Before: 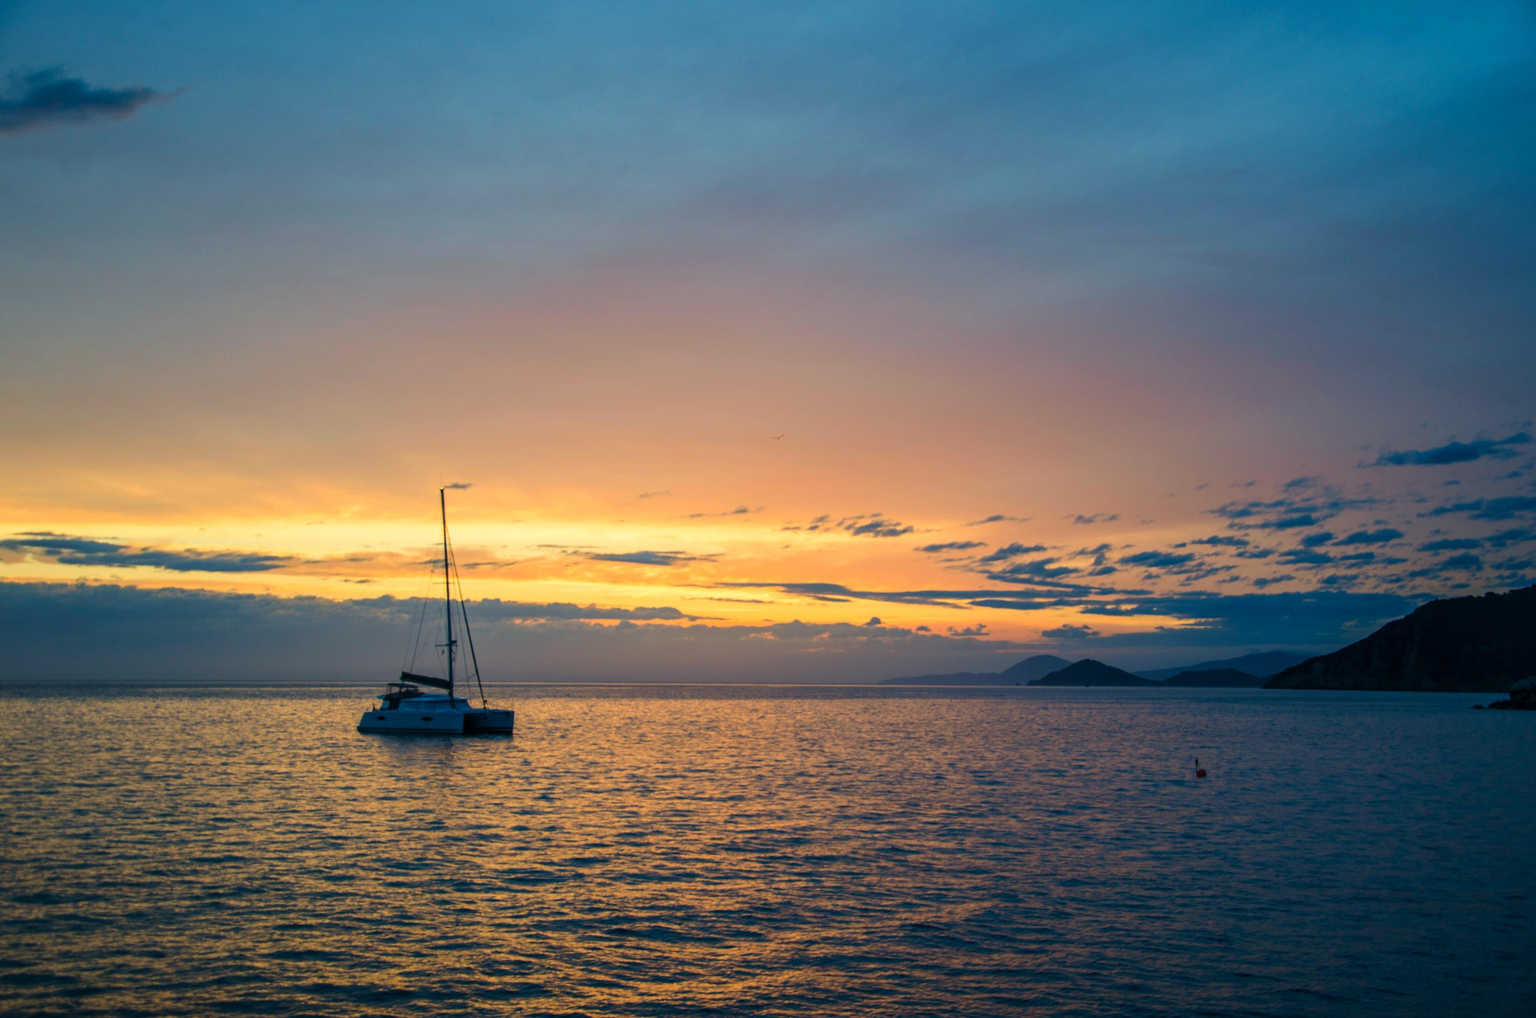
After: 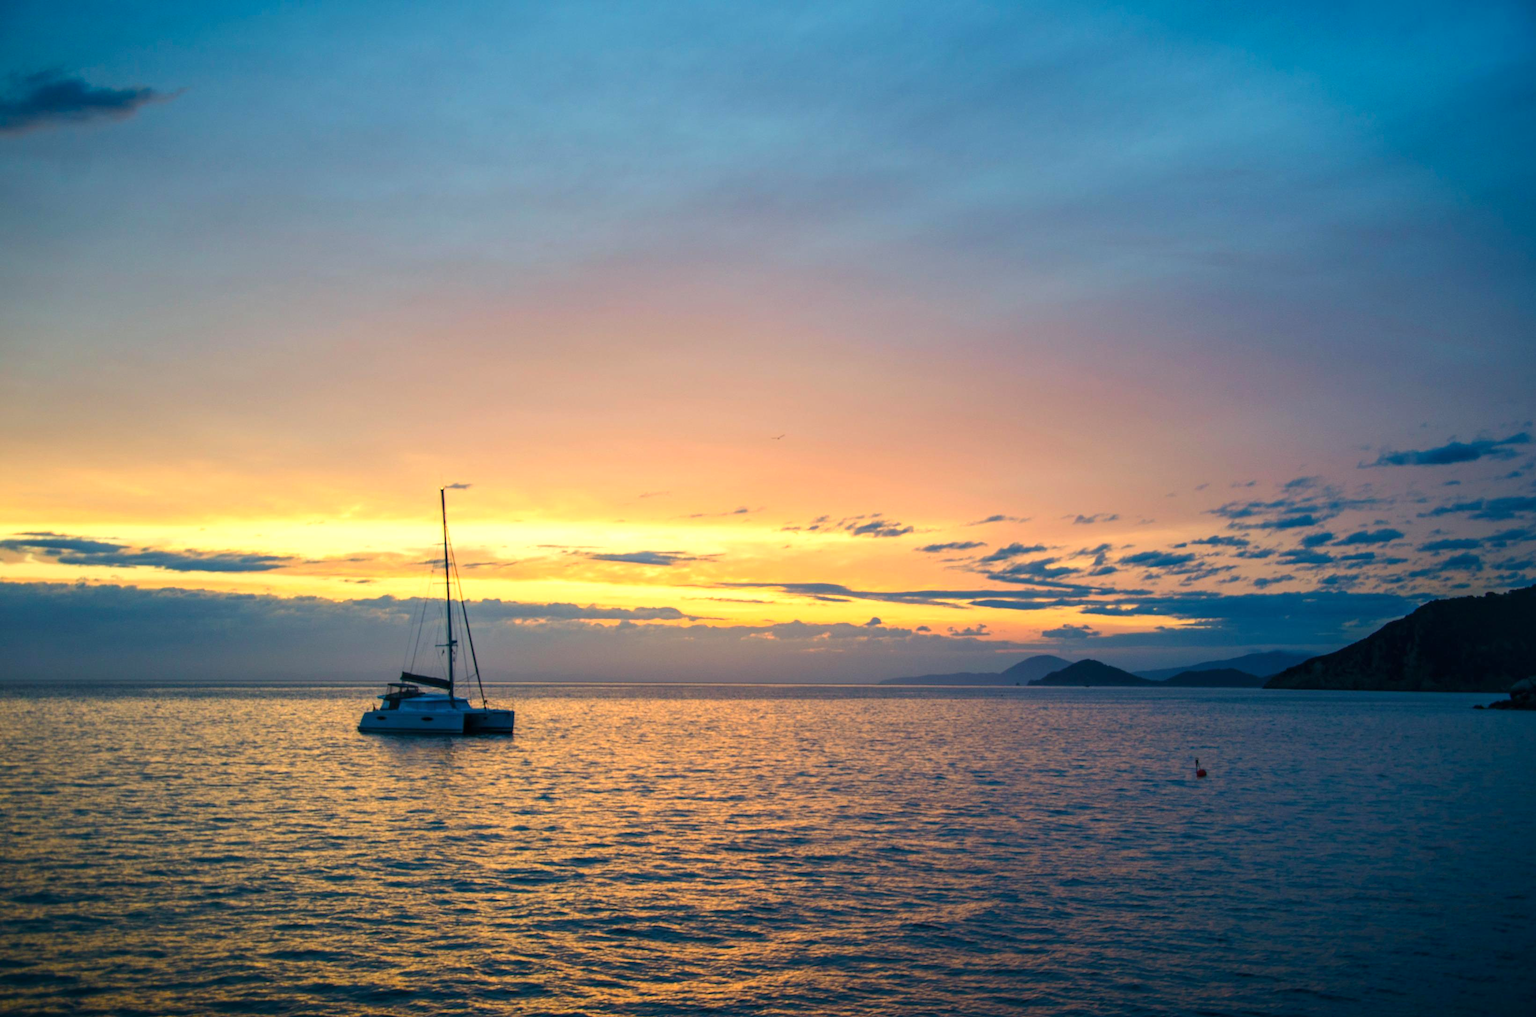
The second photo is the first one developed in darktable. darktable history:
exposure: exposure 0.495 EV, compensate highlight preservation false
vignetting: fall-off start 99.67%, saturation 0.387, width/height ratio 1.319
